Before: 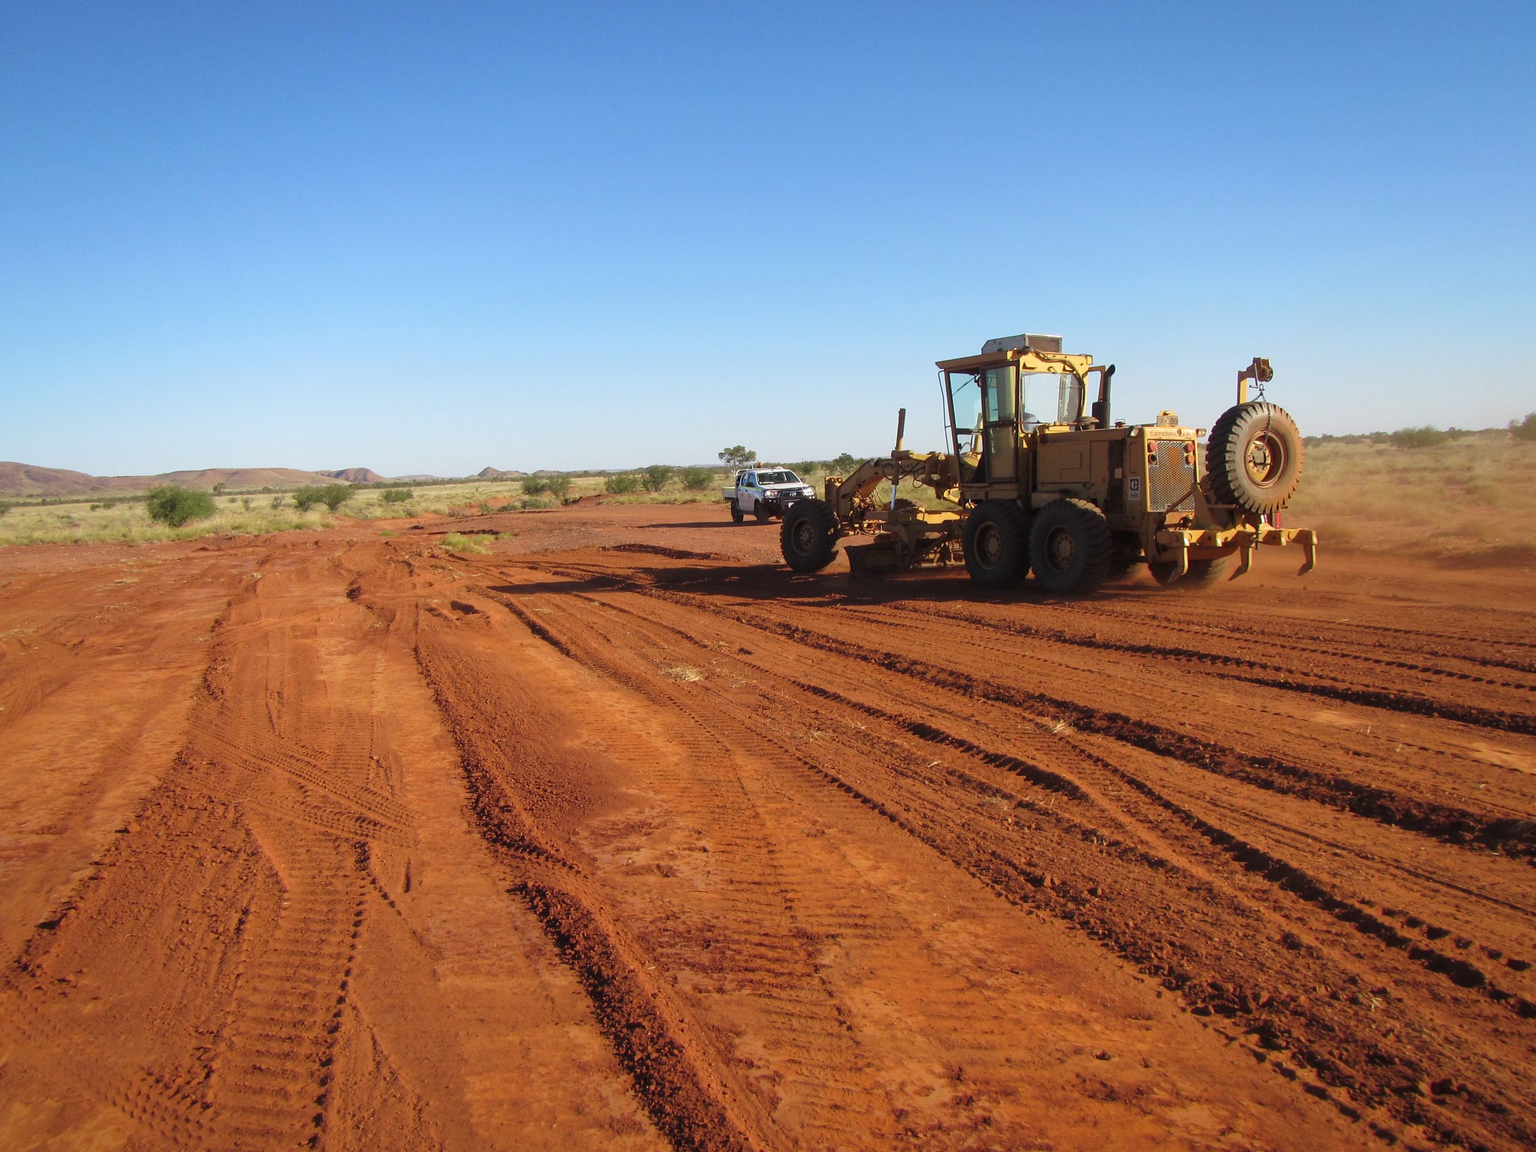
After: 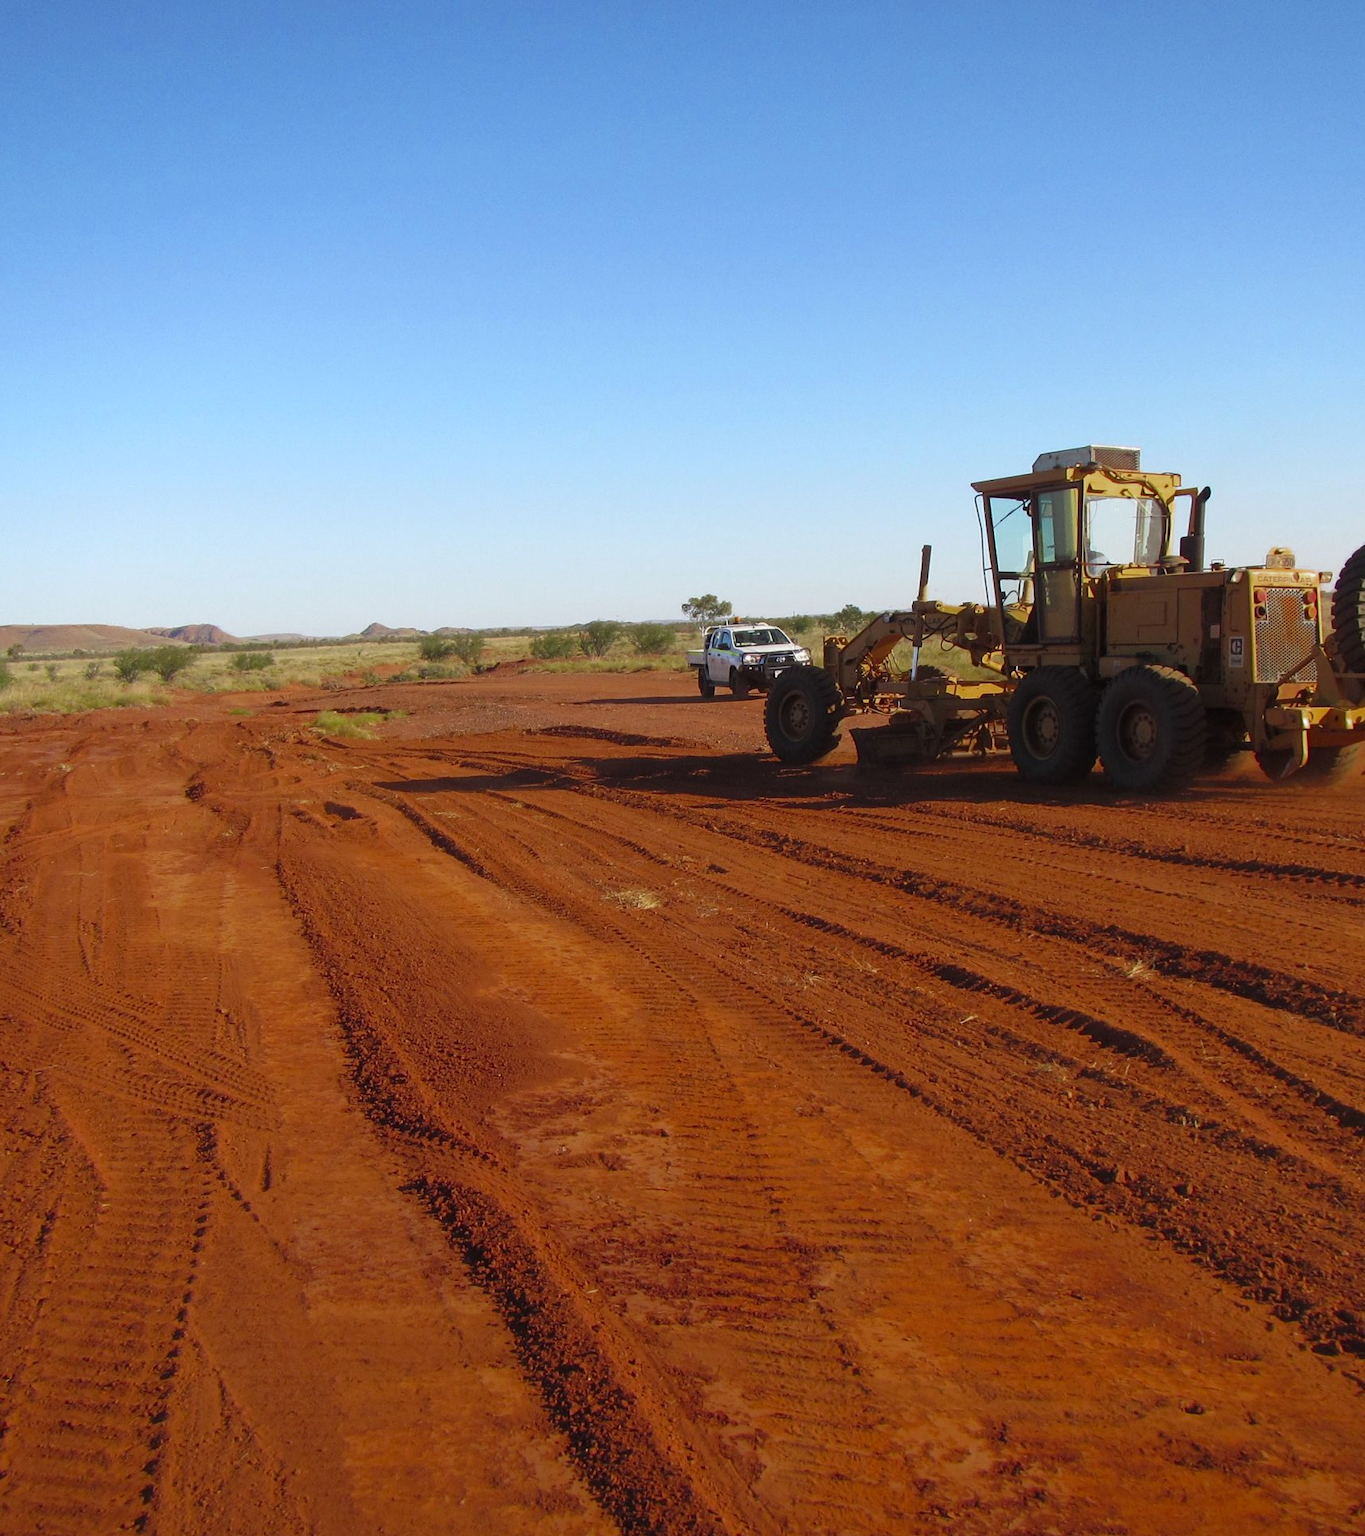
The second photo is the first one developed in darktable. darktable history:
color zones: curves: ch0 [(0.27, 0.396) (0.563, 0.504) (0.75, 0.5) (0.787, 0.307)]
crop and rotate: left 13.537%, right 19.796%
